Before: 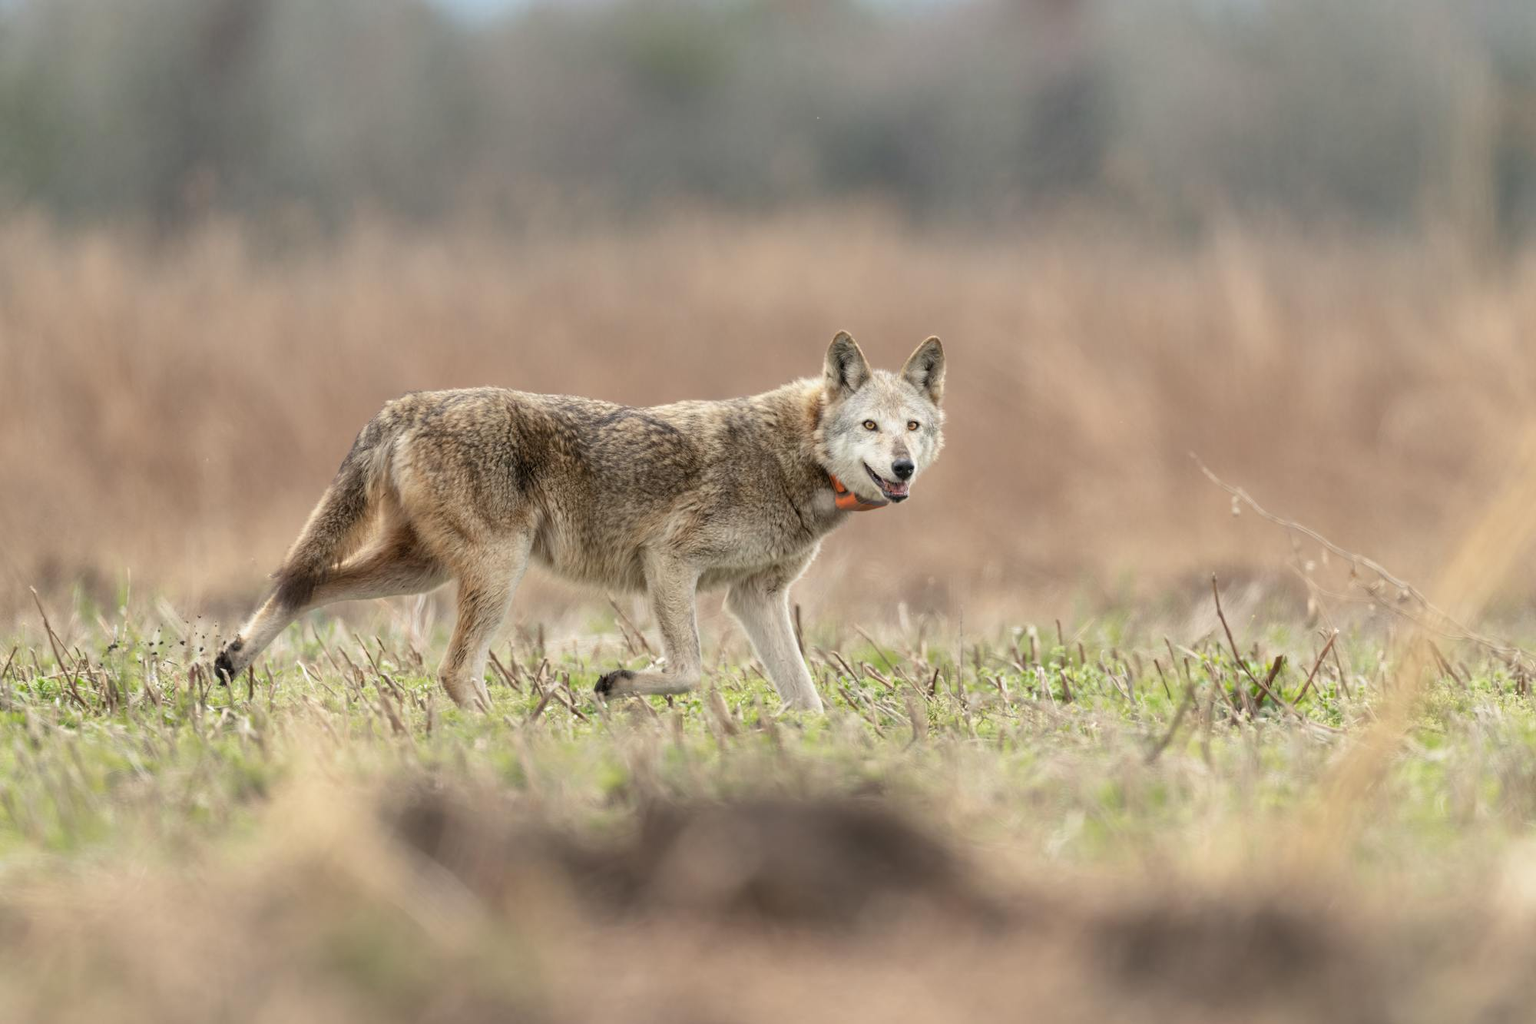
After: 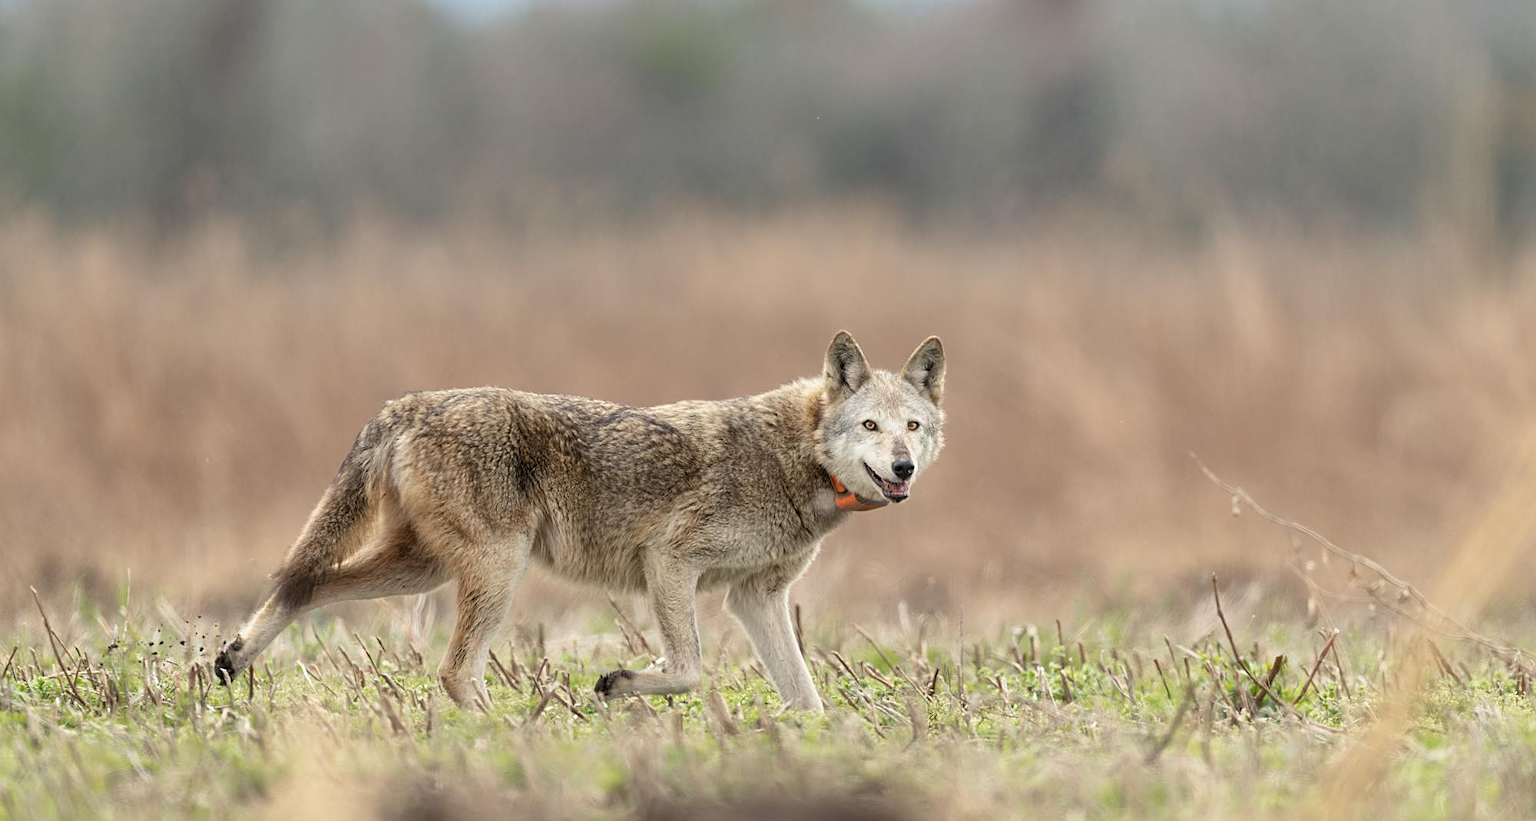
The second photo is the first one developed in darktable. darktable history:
crop: bottom 19.688%
sharpen: amount 0.499
